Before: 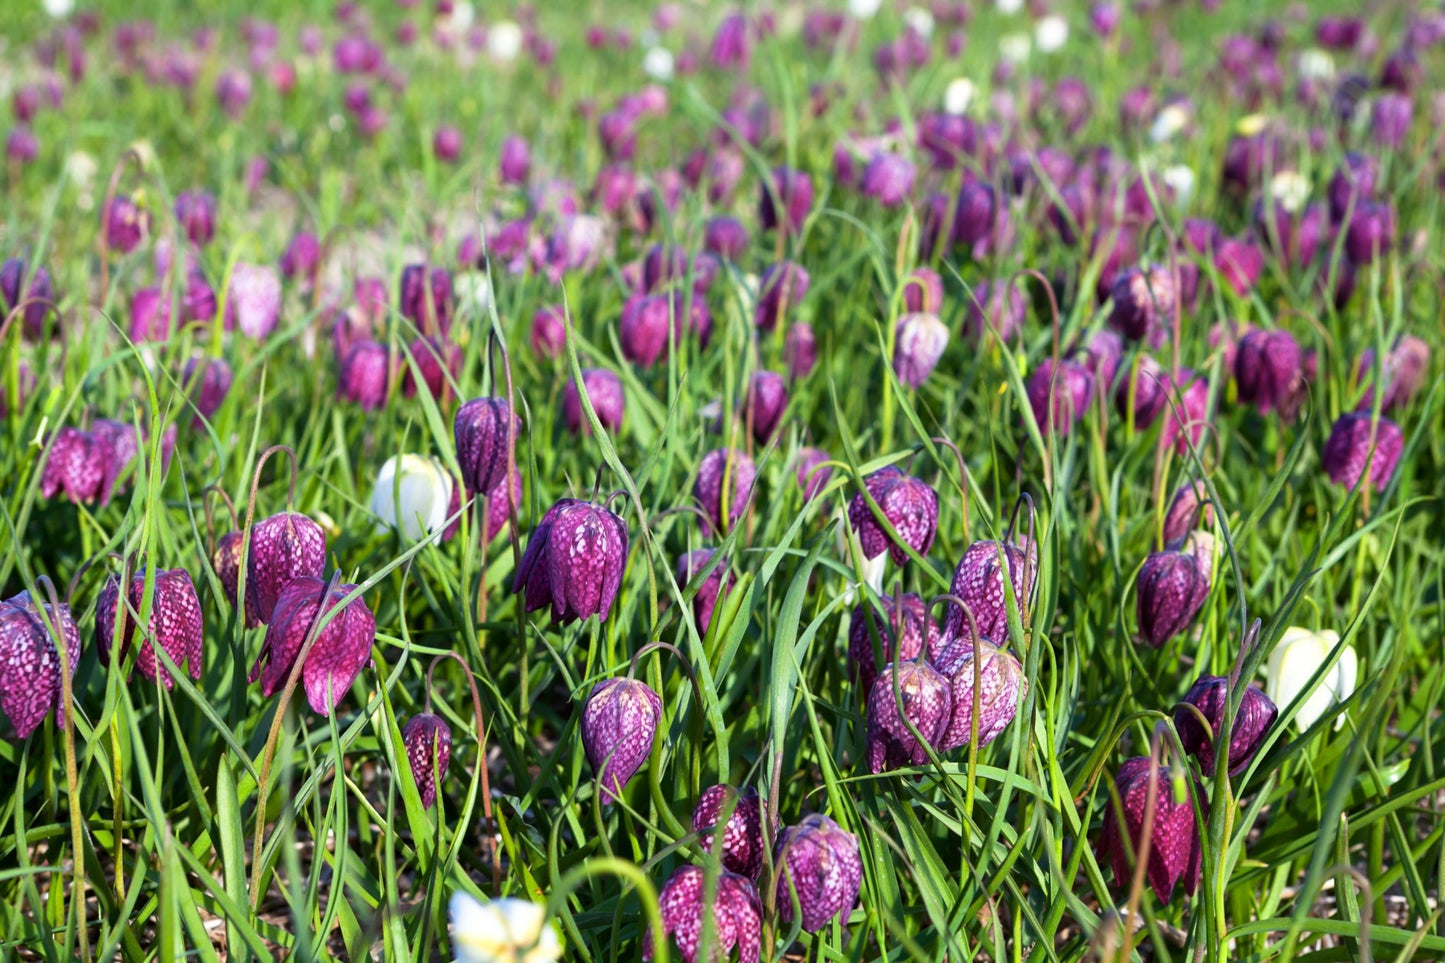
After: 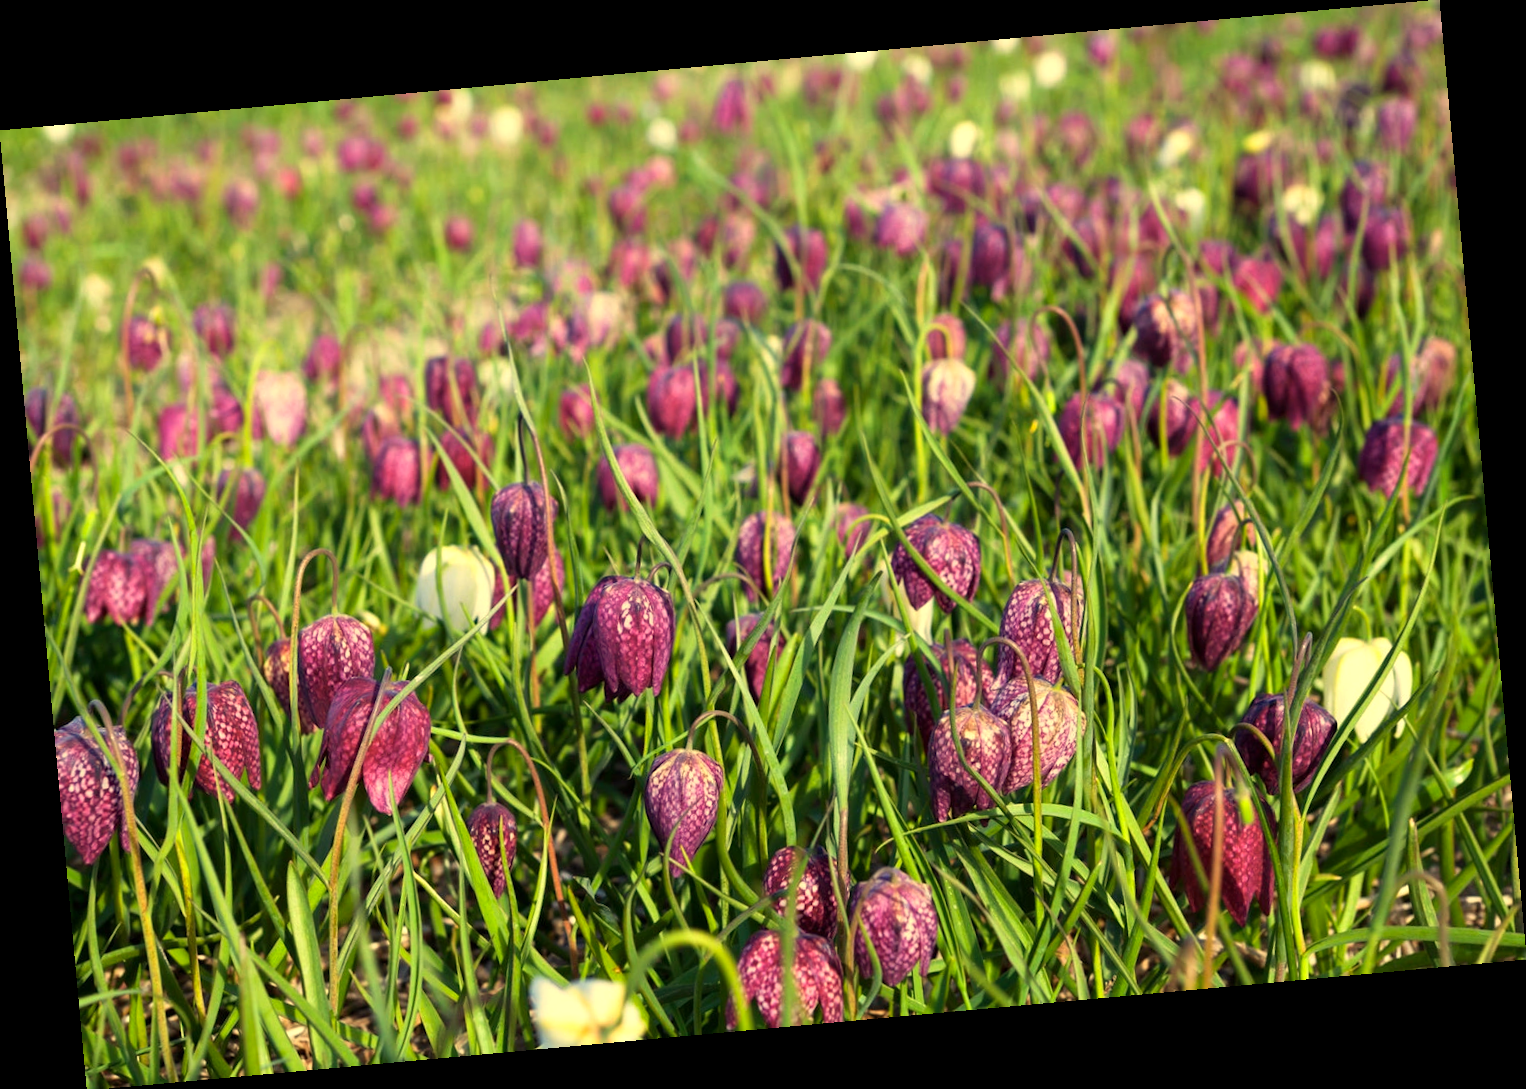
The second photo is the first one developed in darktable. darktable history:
white balance: red 1.138, green 0.996, blue 0.812
contrast brightness saturation: contrast 0.01, saturation -0.05
color correction: highlights a* -5.94, highlights b* 11.19
rotate and perspective: rotation -5.2°, automatic cropping off
